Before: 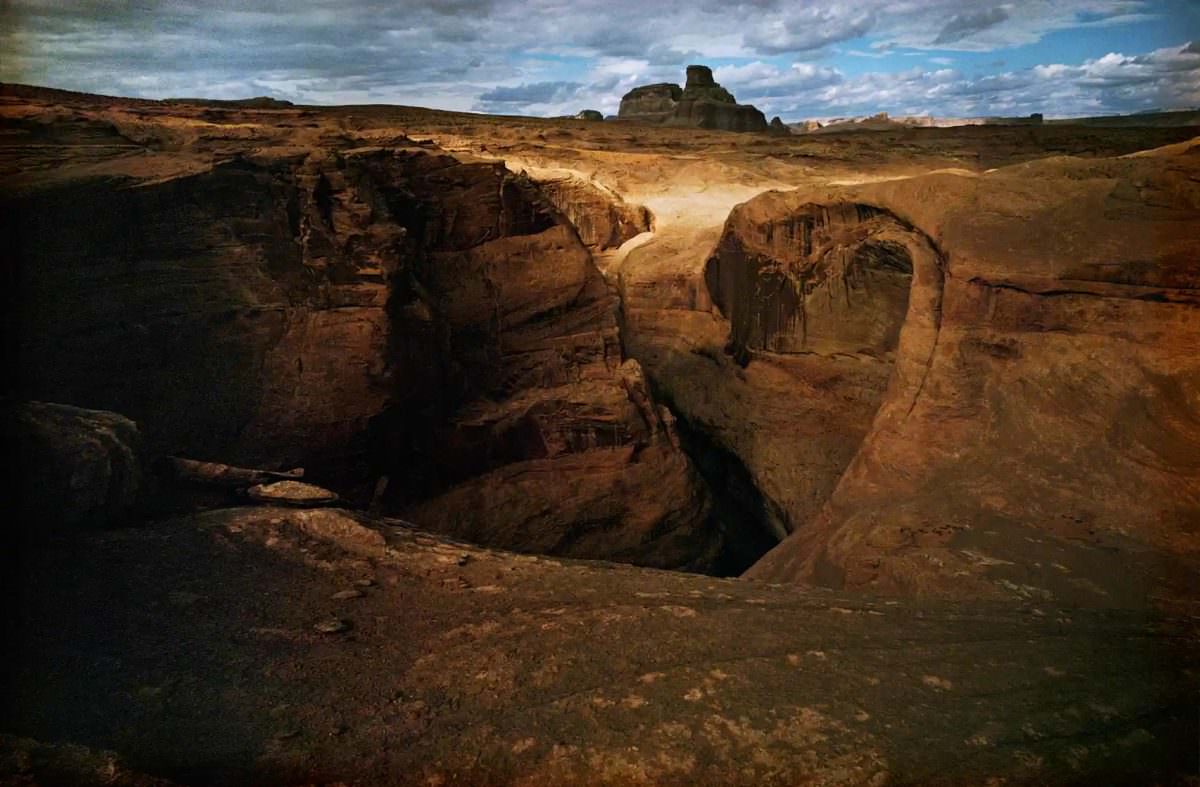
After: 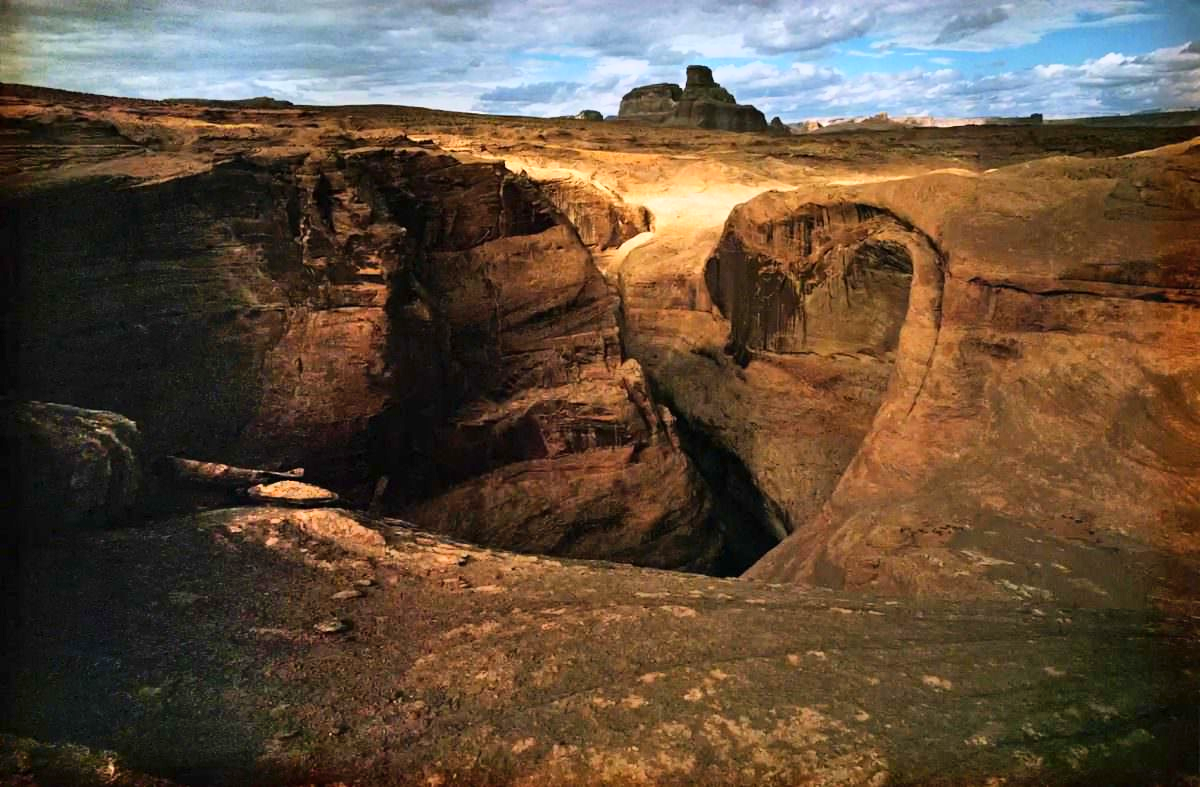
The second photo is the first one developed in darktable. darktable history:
tone curve: curves: ch0 [(0, 0) (0.55, 0.716) (0.841, 0.969)]
shadows and highlights: low approximation 0.01, soften with gaussian
